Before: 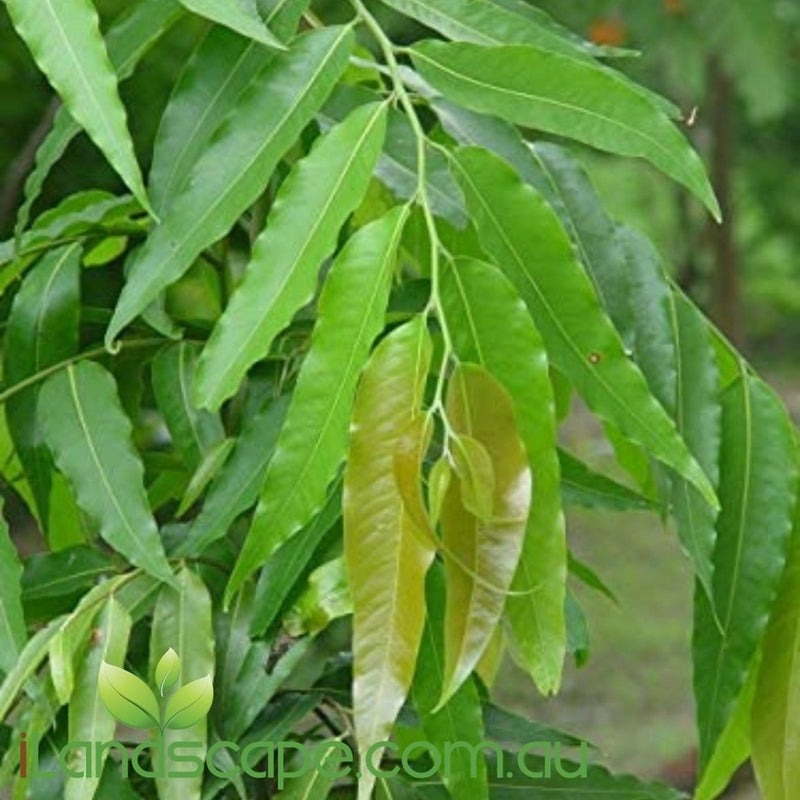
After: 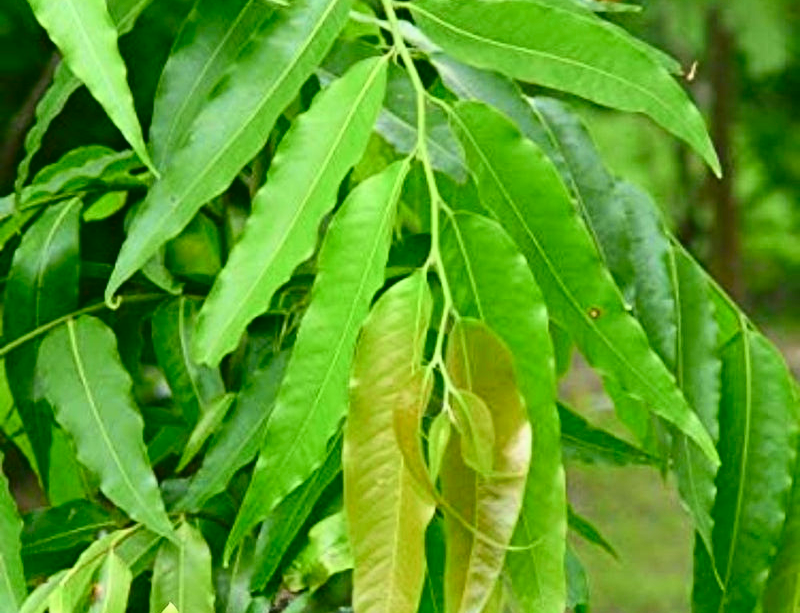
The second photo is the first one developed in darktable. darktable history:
crop: top 5.667%, bottom 17.637%
tone curve: curves: ch0 [(0, 0) (0.187, 0.12) (0.384, 0.363) (0.618, 0.698) (0.754, 0.857) (0.875, 0.956) (1, 0.987)]; ch1 [(0, 0) (0.402, 0.36) (0.476, 0.466) (0.501, 0.501) (0.518, 0.514) (0.564, 0.608) (0.614, 0.664) (0.692, 0.744) (1, 1)]; ch2 [(0, 0) (0.435, 0.412) (0.483, 0.481) (0.503, 0.503) (0.522, 0.535) (0.563, 0.601) (0.627, 0.699) (0.699, 0.753) (0.997, 0.858)], color space Lab, independent channels
white balance: red 1.009, blue 0.985
